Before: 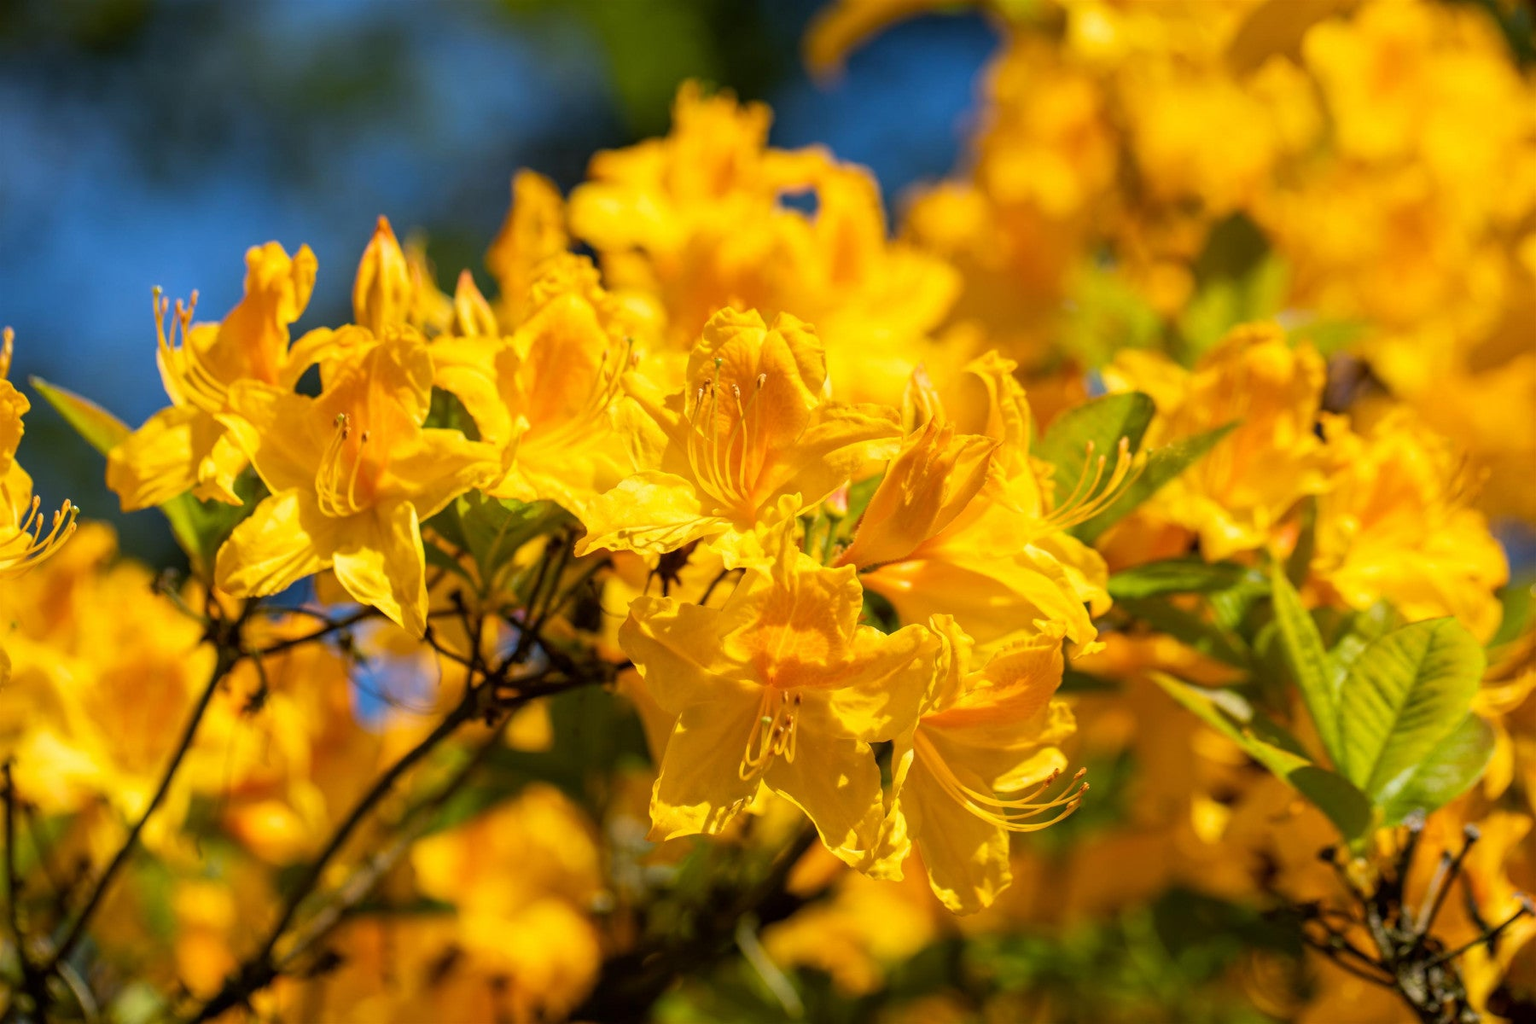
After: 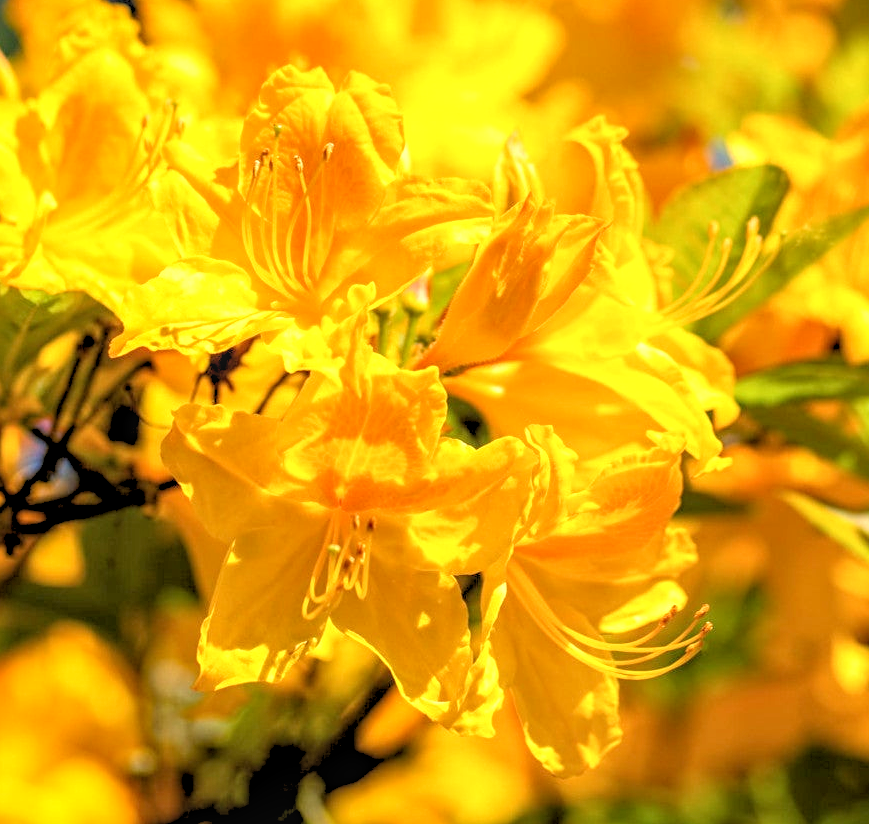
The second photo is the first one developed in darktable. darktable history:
exposure: black level correction 0, exposure 0.7 EV, compensate exposure bias true, compensate highlight preservation false
crop: left 31.379%, top 24.658%, right 20.326%, bottom 6.628%
local contrast: on, module defaults
sharpen: amount 0.2
rgb levels: preserve colors sum RGB, levels [[0.038, 0.433, 0.934], [0, 0.5, 1], [0, 0.5, 1]]
